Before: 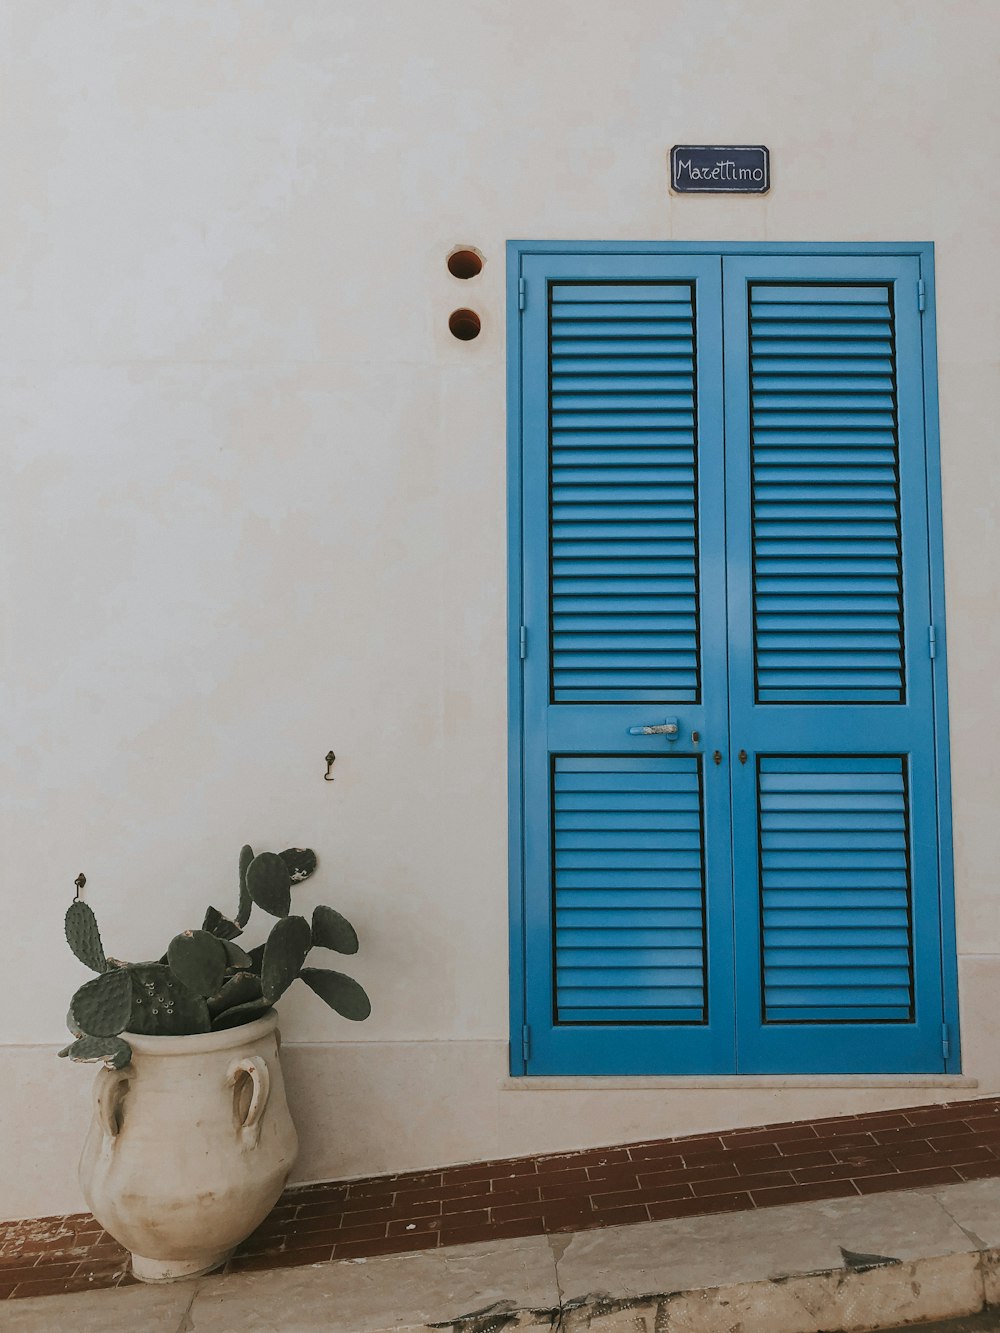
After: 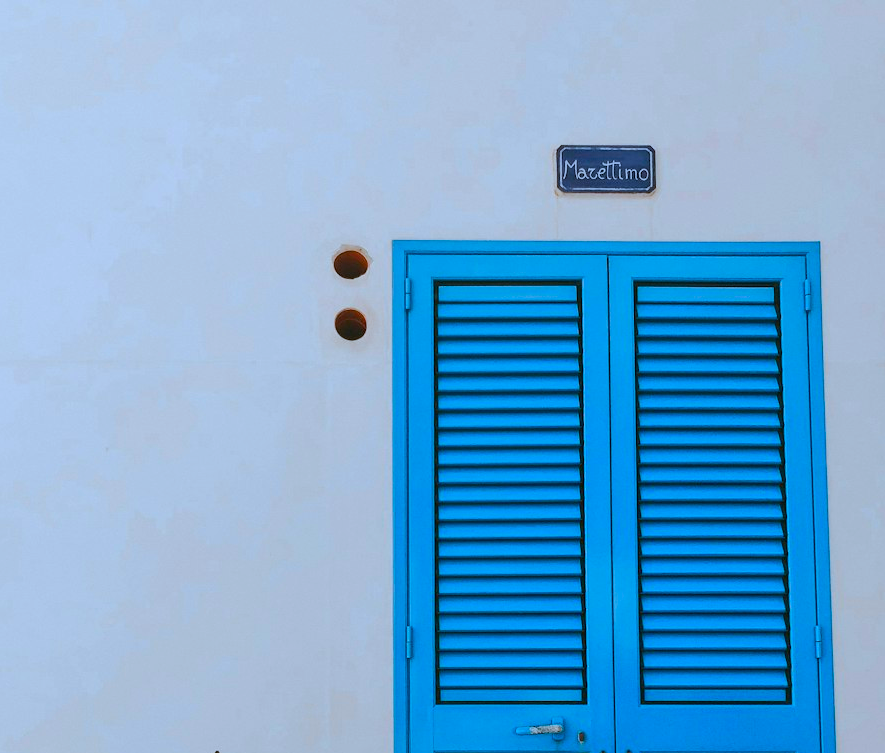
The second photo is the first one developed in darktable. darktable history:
color balance rgb: shadows lift › chroma 1.041%, shadows lift › hue 30.3°, linear chroma grading › shadows 31.92%, linear chroma grading › global chroma -2.326%, linear chroma grading › mid-tones 3.629%, perceptual saturation grading › global saturation 29.671%, perceptual brilliance grading › mid-tones 9.882%, perceptual brilliance grading › shadows 14.93%
color calibration: x 0.38, y 0.389, temperature 4076.01 K
crop and rotate: left 11.478%, bottom 43.451%
